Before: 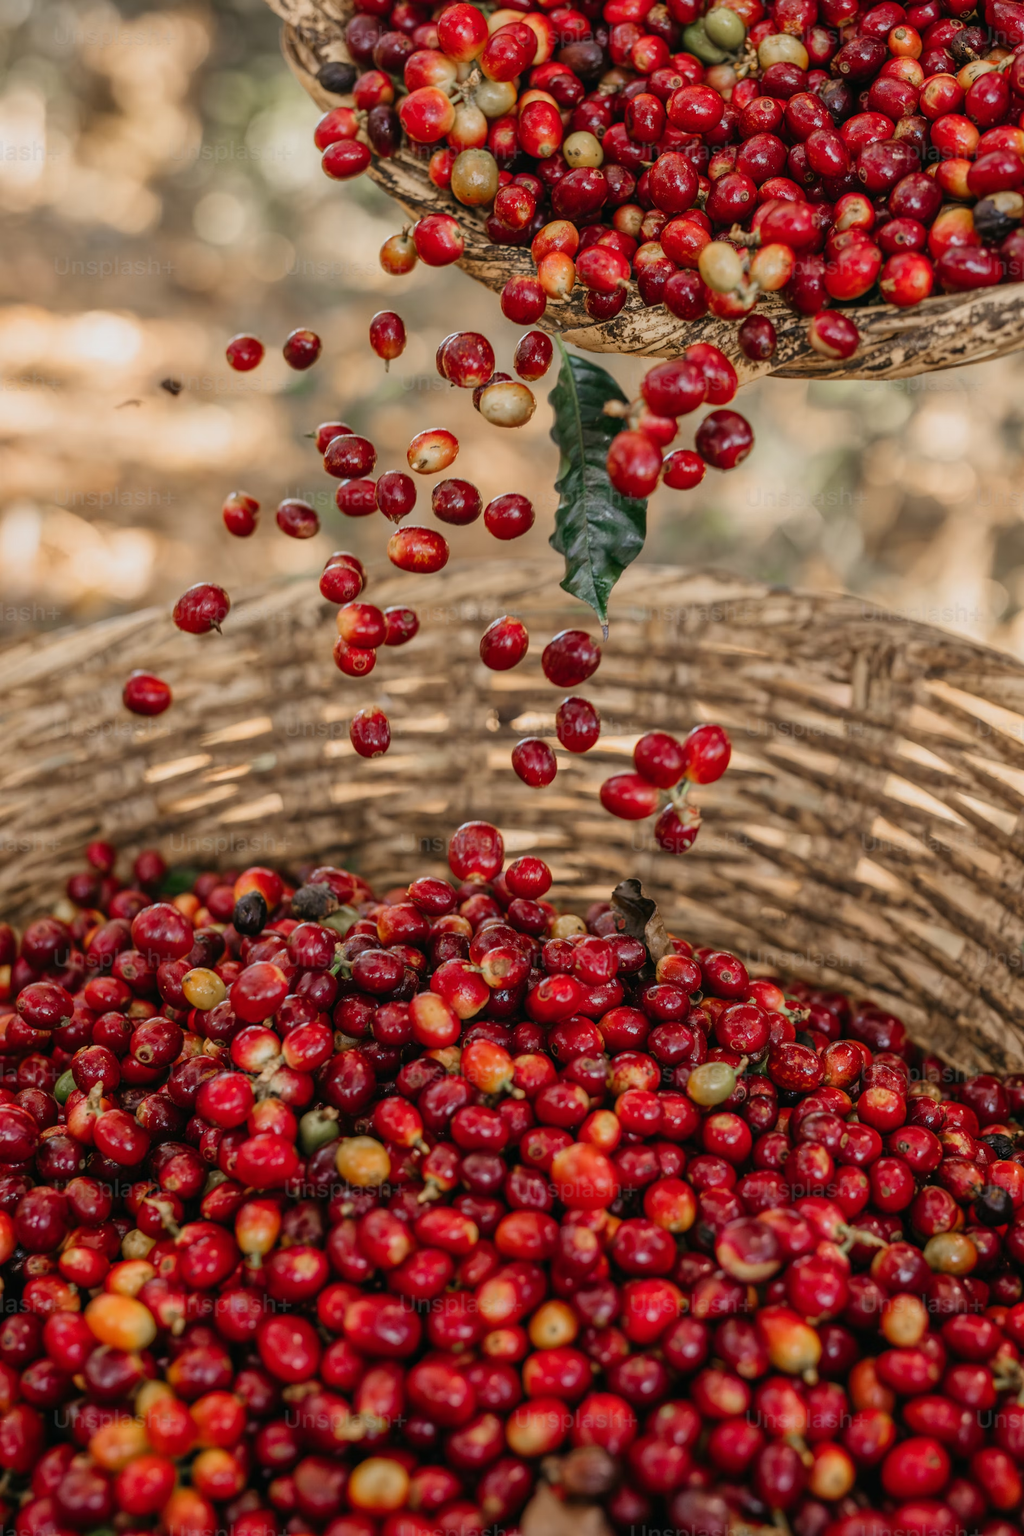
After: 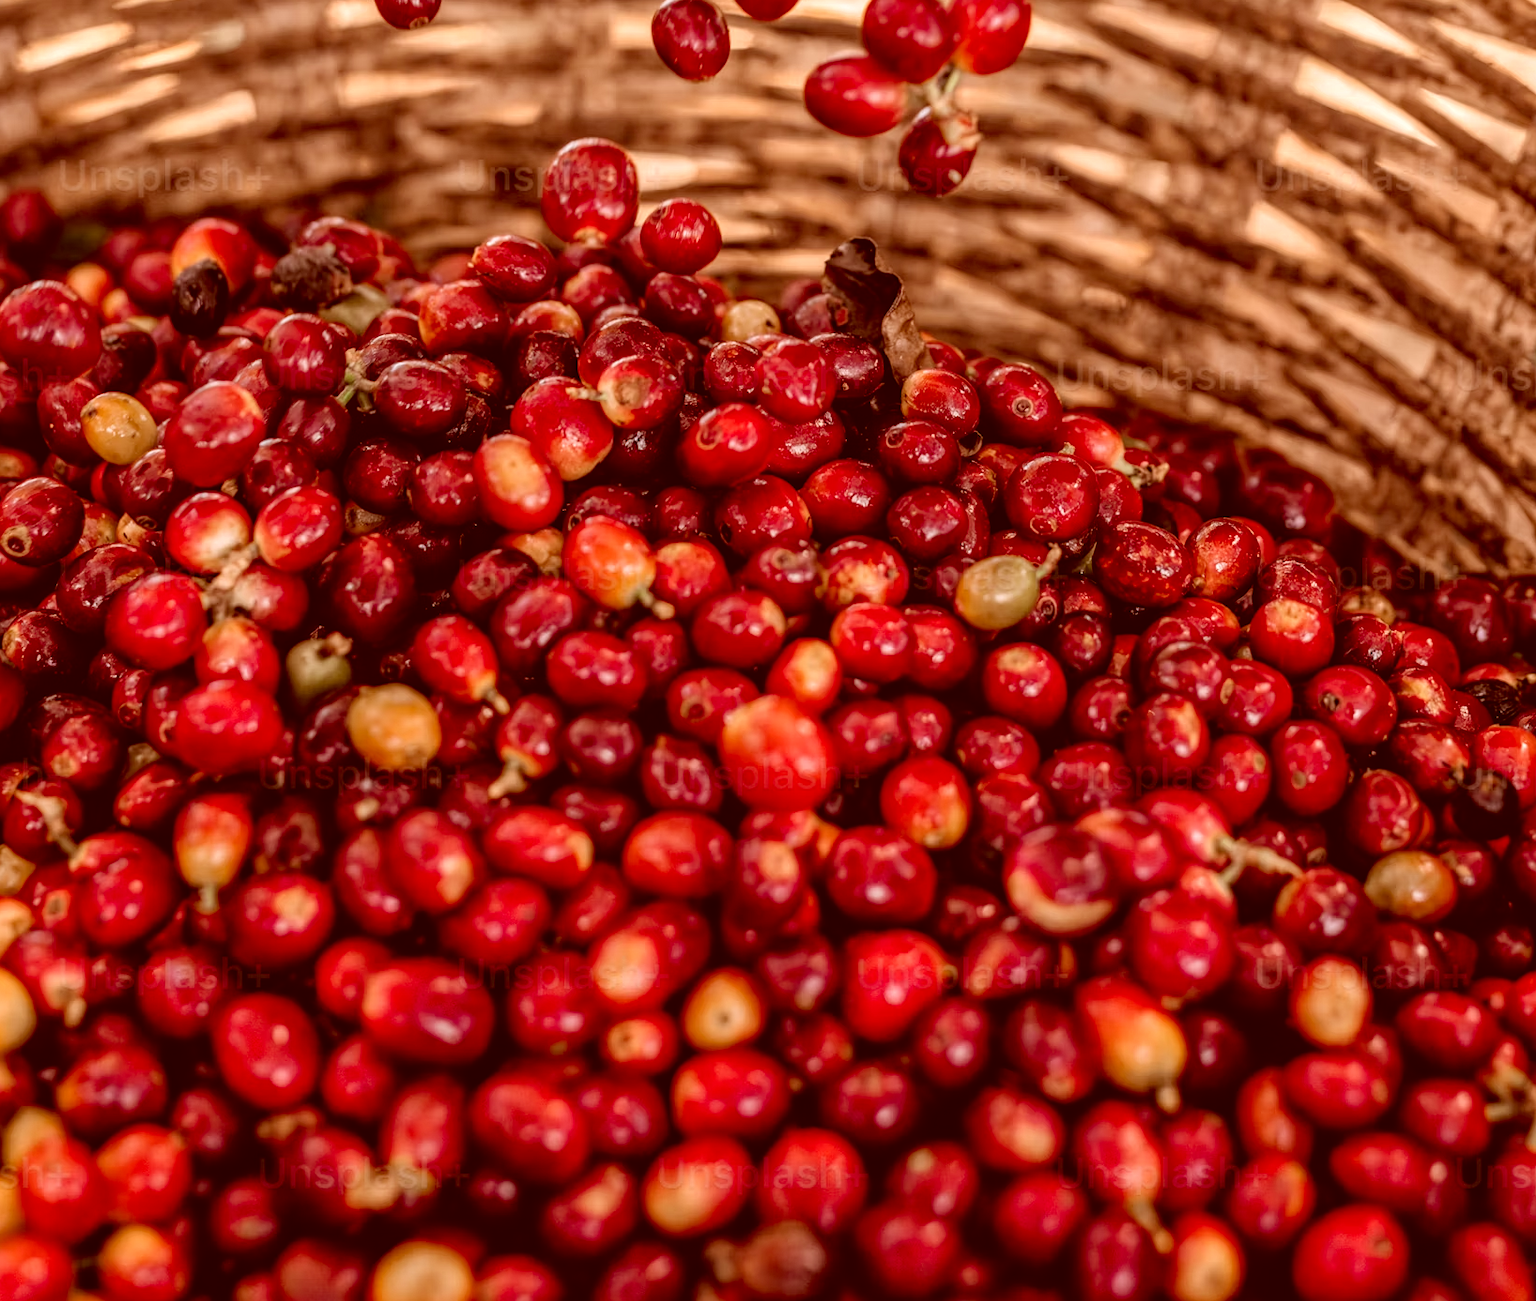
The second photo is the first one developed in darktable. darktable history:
local contrast: on, module defaults
haze removal: adaptive false
crop and rotate: left 13.269%, top 48.279%, bottom 2.759%
color correction: highlights a* 9.48, highlights b* 8.73, shadows a* 39.77, shadows b* 39.44, saturation 0.768
tone equalizer: -8 EV -0.454 EV, -7 EV -0.426 EV, -6 EV -0.337 EV, -5 EV -0.245 EV, -3 EV 0.248 EV, -2 EV 0.361 EV, -1 EV 0.397 EV, +0 EV 0.39 EV, mask exposure compensation -0.495 EV
